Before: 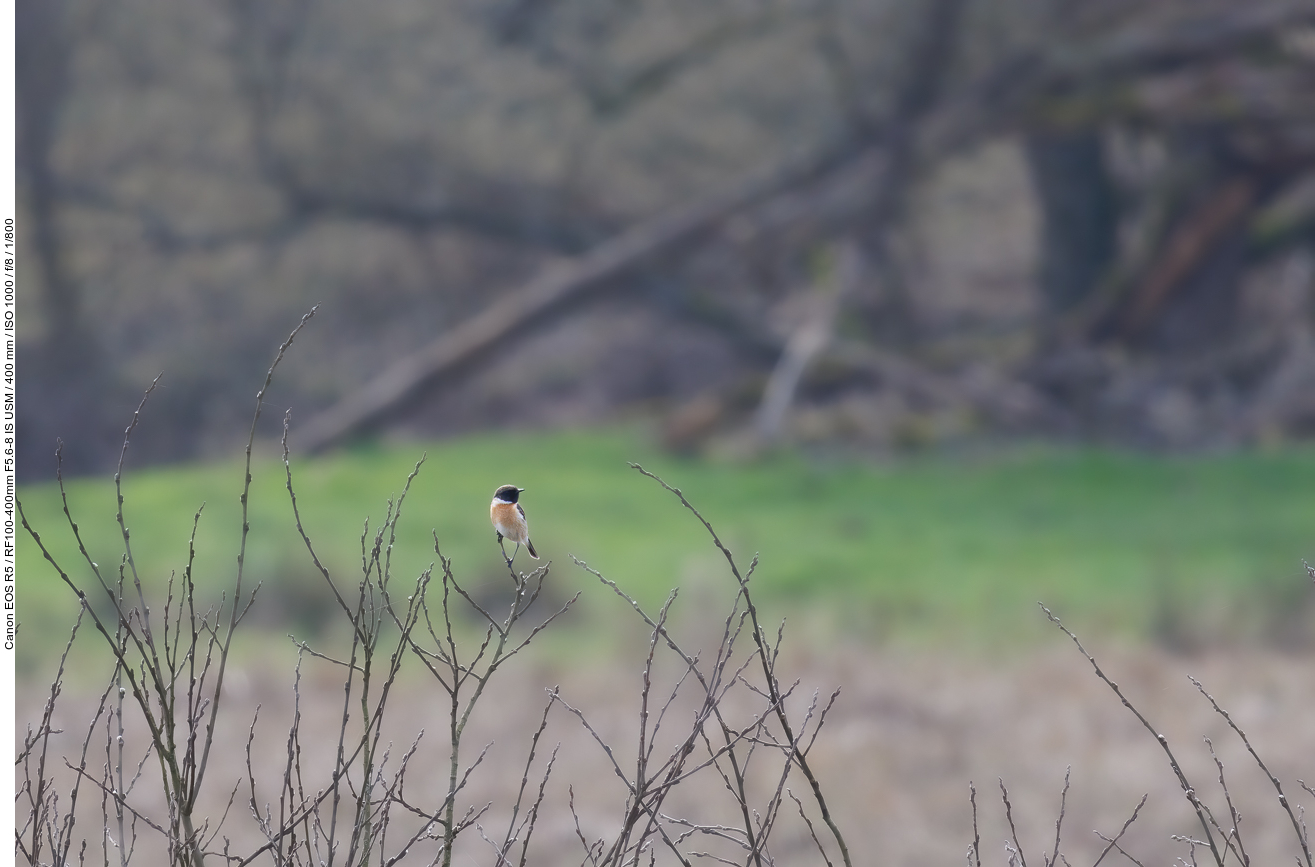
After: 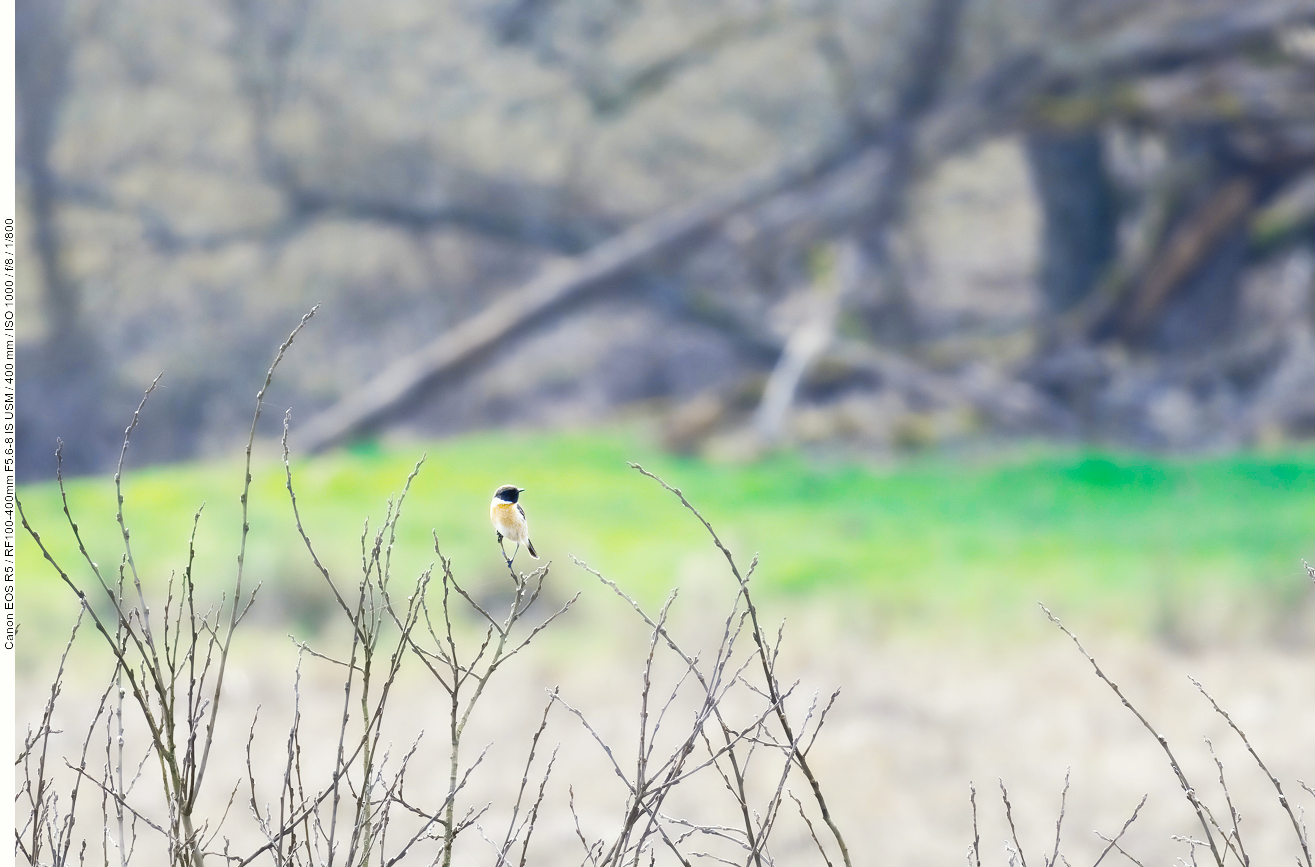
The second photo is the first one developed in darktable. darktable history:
color balance rgb: linear chroma grading › global chroma 15.615%, perceptual saturation grading › global saturation 42.196%
tone curve: curves: ch1 [(0, 0) (0.173, 0.145) (0.467, 0.477) (0.808, 0.611) (1, 1)]; ch2 [(0, 0) (0.255, 0.314) (0.498, 0.509) (0.694, 0.64) (1, 1)], color space Lab, independent channels, preserve colors none
base curve: curves: ch0 [(0, 0) (0.007, 0.004) (0.027, 0.03) (0.046, 0.07) (0.207, 0.54) (0.442, 0.872) (0.673, 0.972) (1, 1)], preserve colors none
